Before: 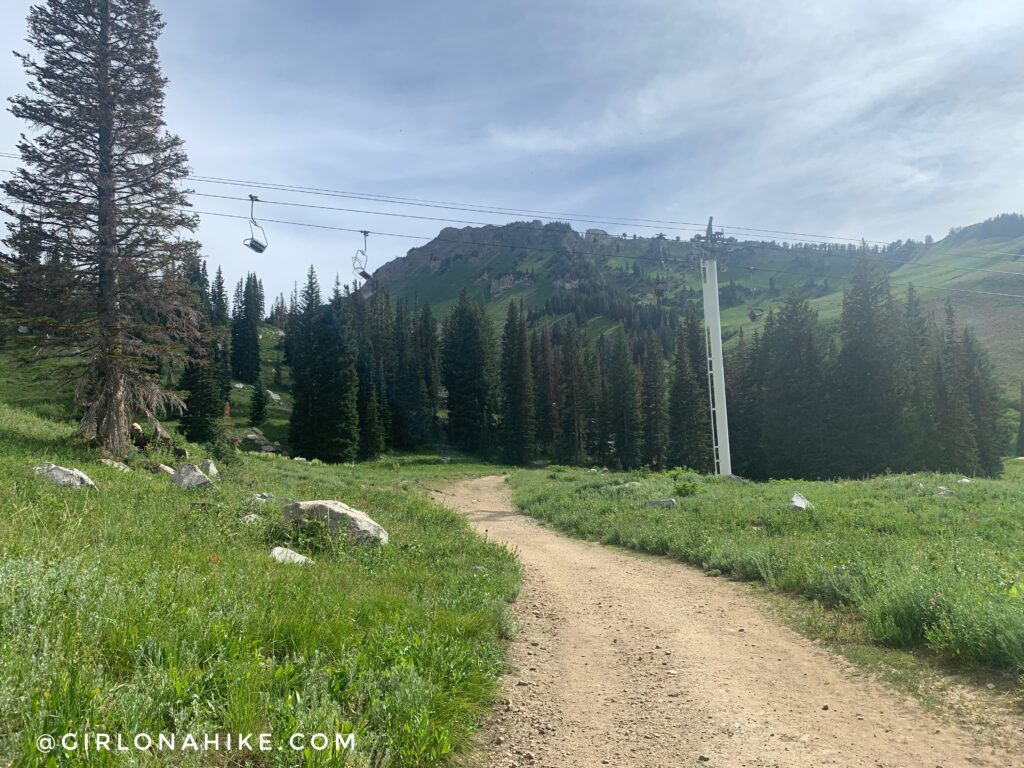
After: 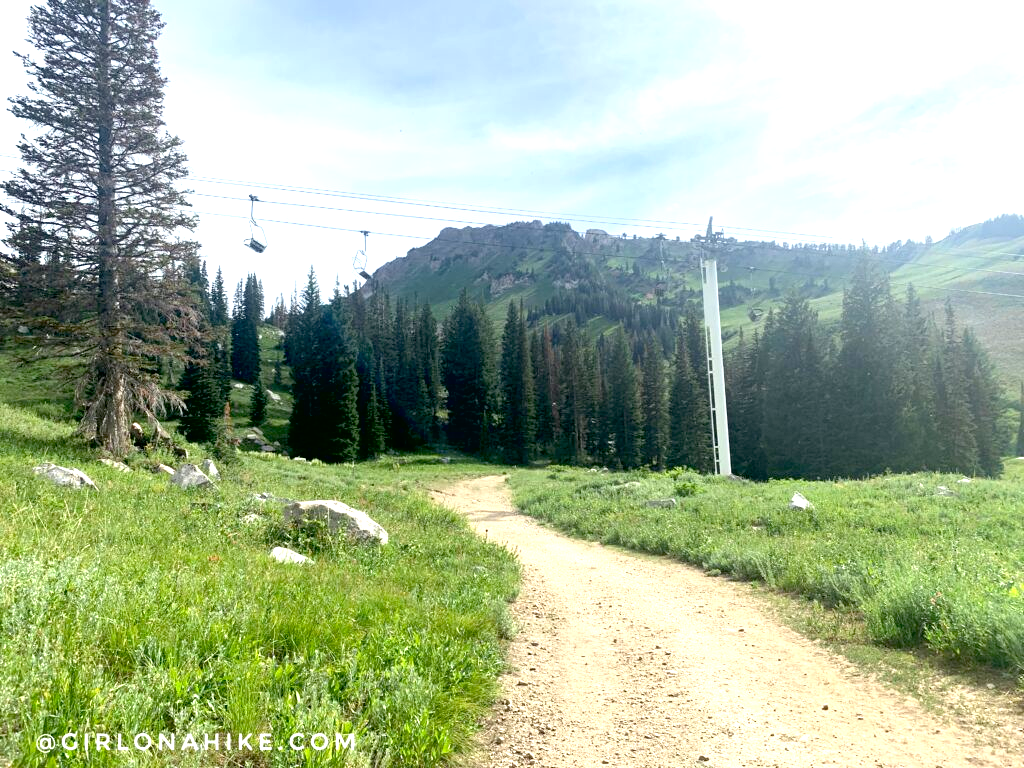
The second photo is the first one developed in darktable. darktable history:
exposure: black level correction 0.01, exposure 1 EV, compensate highlight preservation false
contrast brightness saturation: contrast 0.07
